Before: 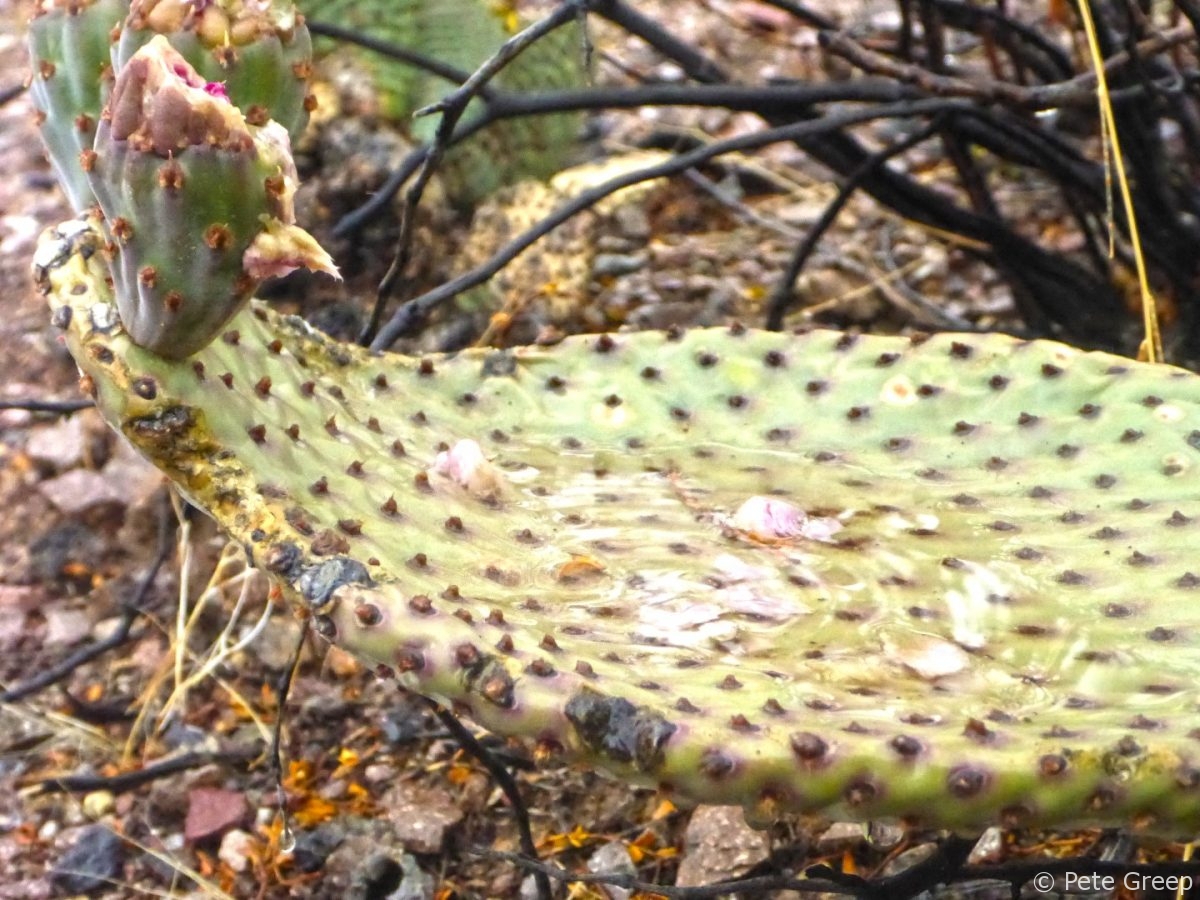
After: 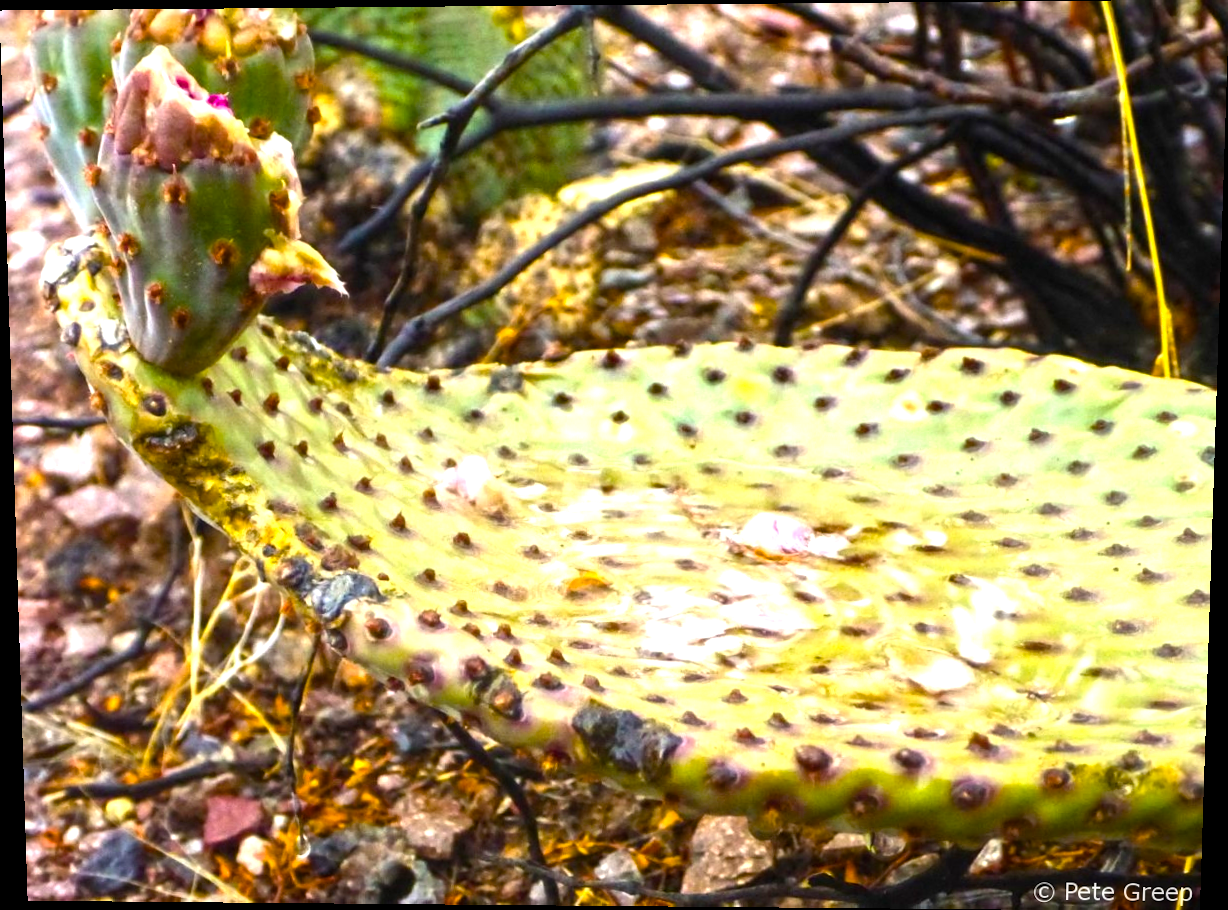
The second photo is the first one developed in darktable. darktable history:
rotate and perspective: lens shift (vertical) 0.048, lens shift (horizontal) -0.024, automatic cropping off
color balance rgb: linear chroma grading › global chroma 9%, perceptual saturation grading › global saturation 36%, perceptual saturation grading › shadows 35%, perceptual brilliance grading › global brilliance 15%, perceptual brilliance grading › shadows -35%, global vibrance 15%
